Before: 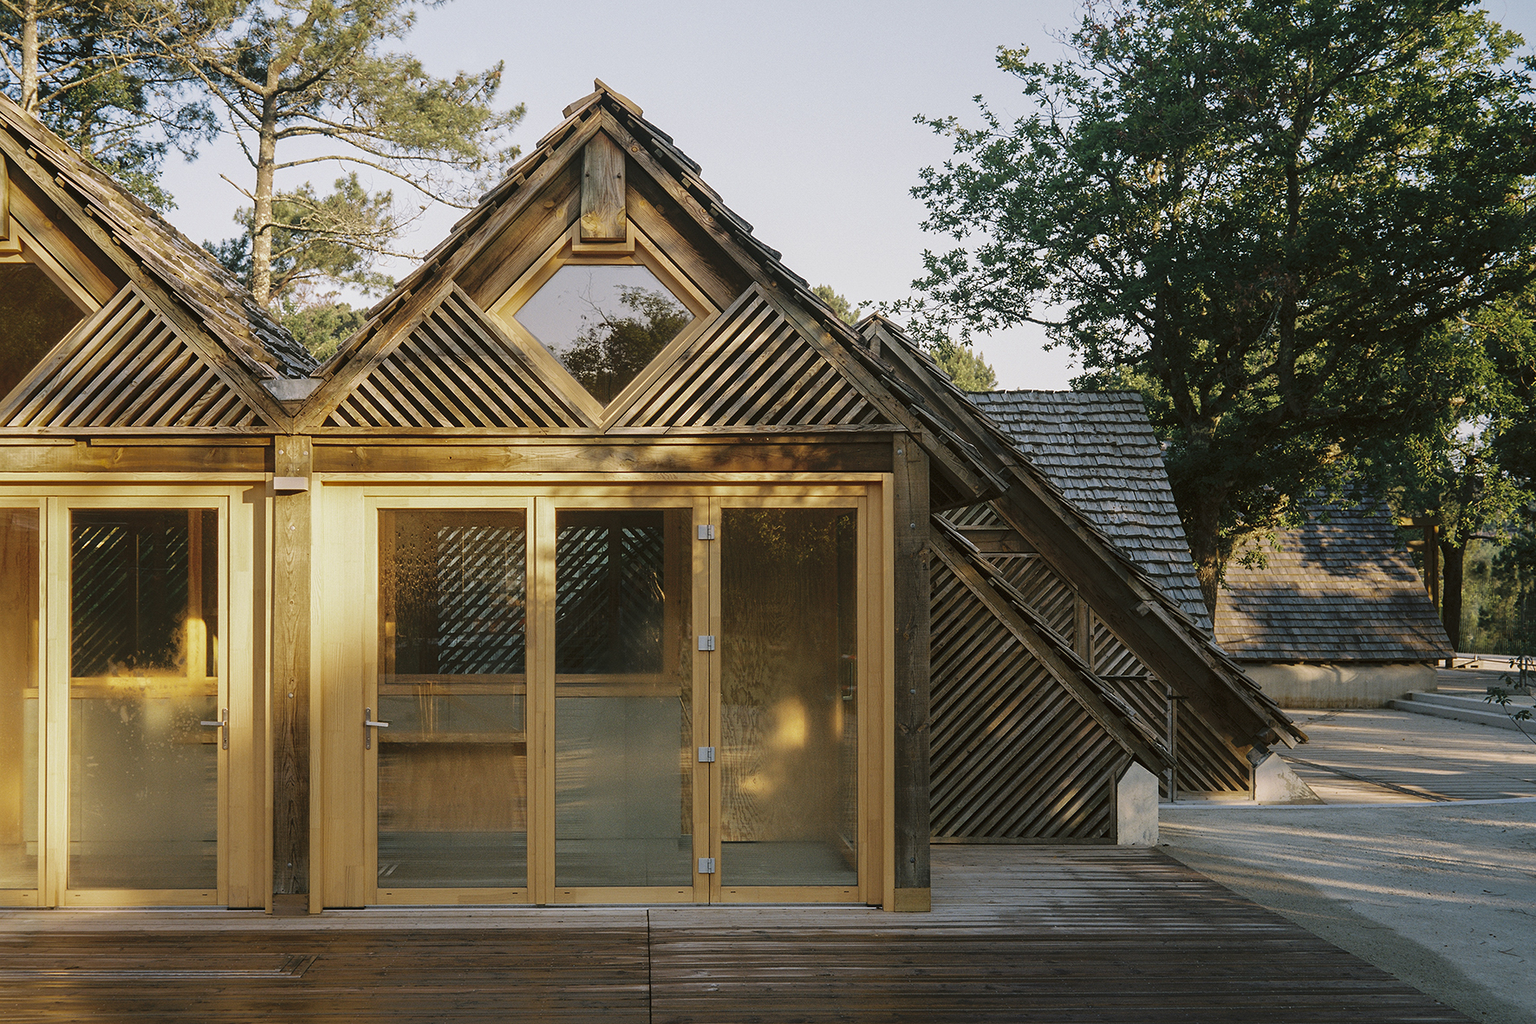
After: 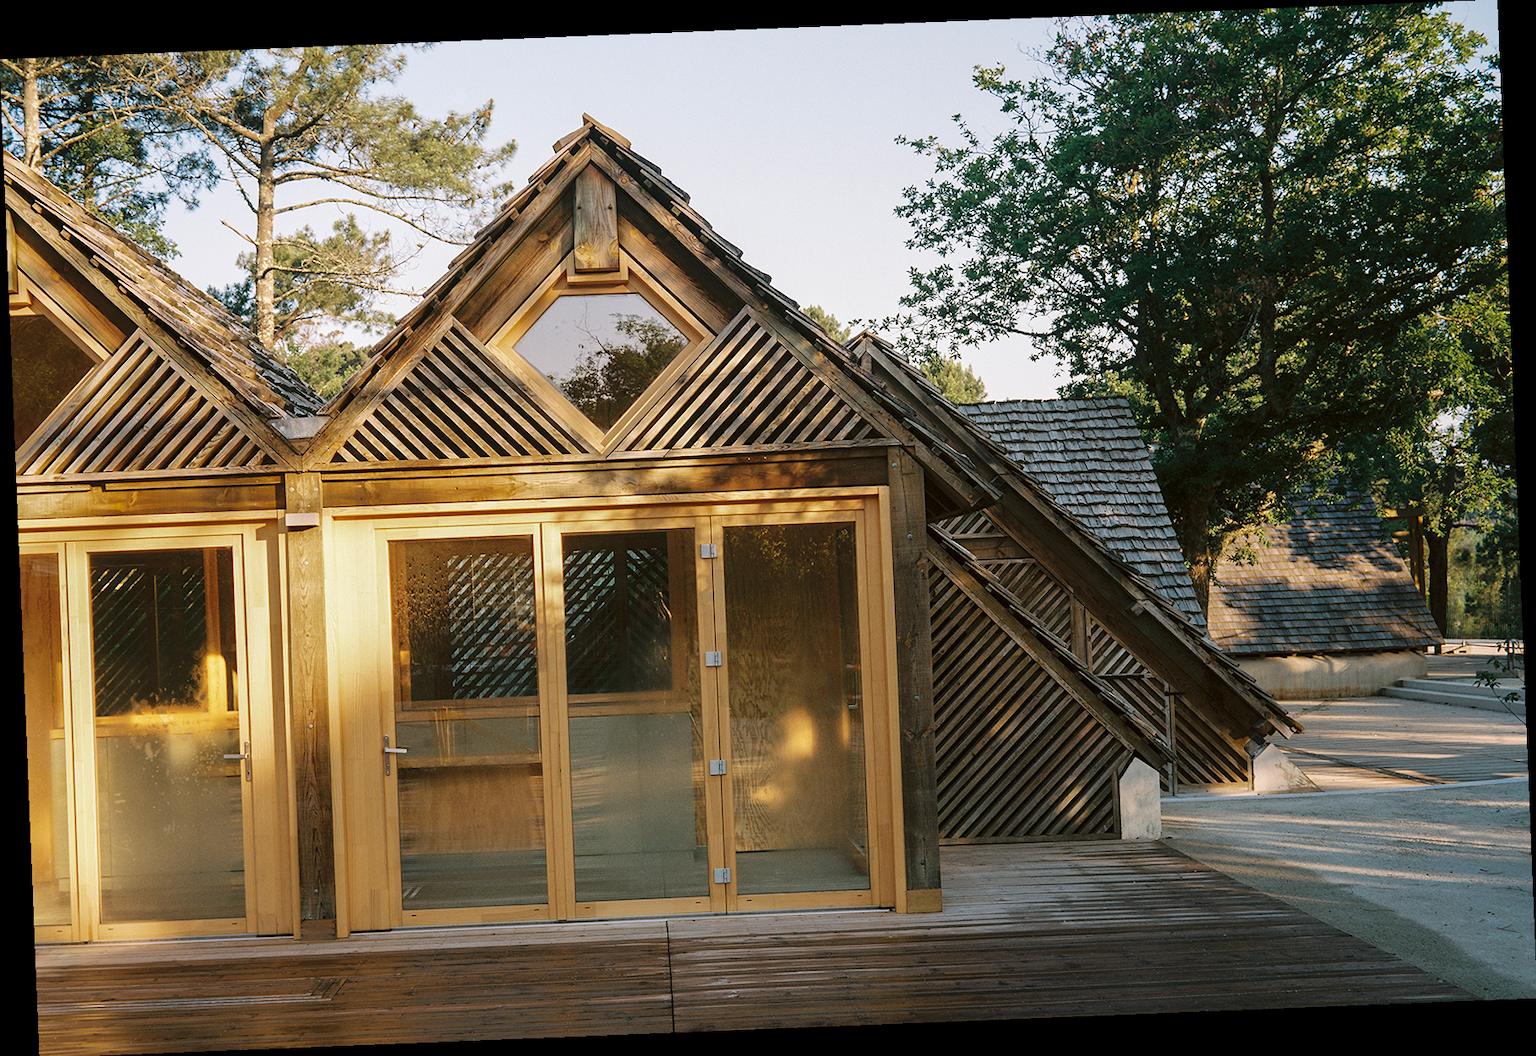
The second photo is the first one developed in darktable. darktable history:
rotate and perspective: rotation -2.29°, automatic cropping off
exposure: exposure 0.2 EV, compensate highlight preservation false
